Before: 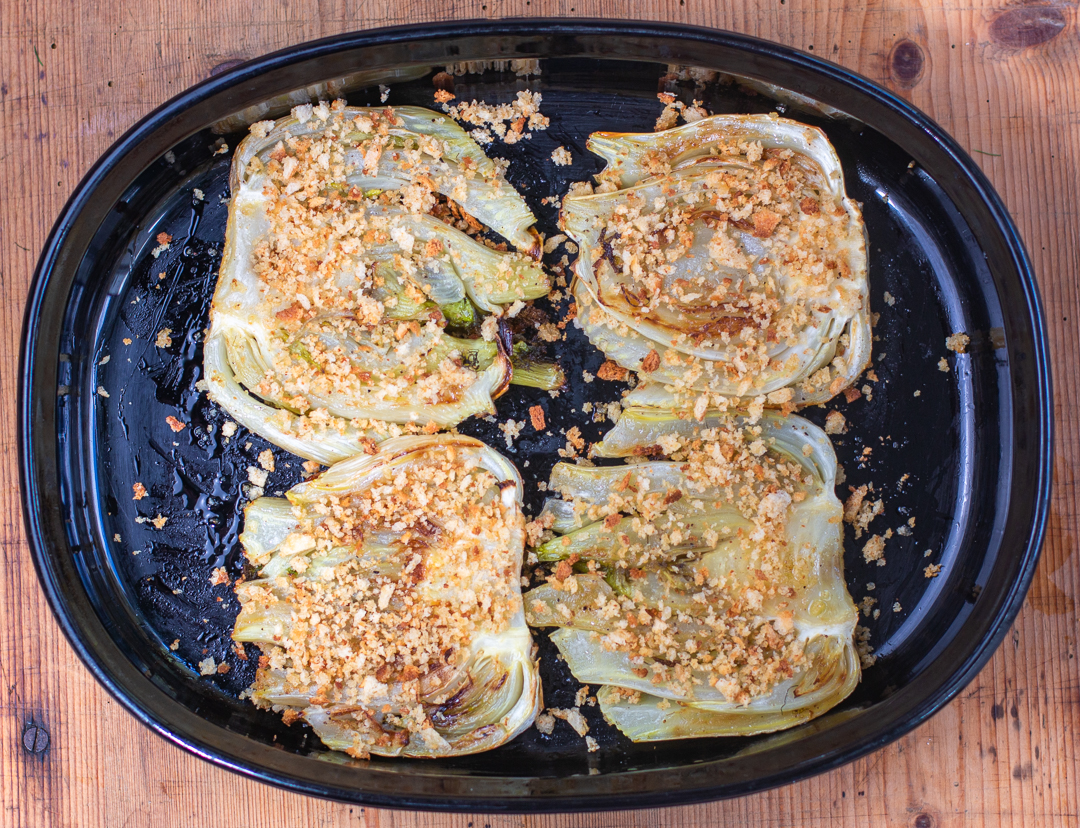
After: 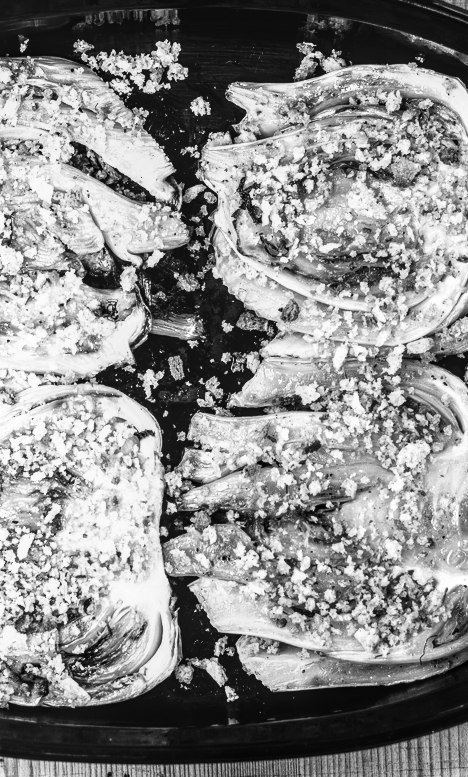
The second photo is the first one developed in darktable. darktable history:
local contrast: on, module defaults
exposure: compensate highlight preservation false
tone curve: curves: ch0 [(0, 0) (0.003, 0.001) (0.011, 0.005) (0.025, 0.01) (0.044, 0.016) (0.069, 0.019) (0.1, 0.024) (0.136, 0.03) (0.177, 0.045) (0.224, 0.071) (0.277, 0.122) (0.335, 0.202) (0.399, 0.326) (0.468, 0.471) (0.543, 0.638) (0.623, 0.798) (0.709, 0.913) (0.801, 0.97) (0.898, 0.983) (1, 1)], color space Lab, independent channels, preserve colors none
color calibration: output gray [0.246, 0.254, 0.501, 0], illuminant same as pipeline (D50), adaptation none (bypass), x 0.333, y 0.333, temperature 5018.29 K
color balance rgb: linear chroma grading › global chroma 15.614%, perceptual saturation grading › global saturation 14.606%, perceptual brilliance grading › global brilliance -1.048%, perceptual brilliance grading › highlights -1.276%, perceptual brilliance grading › mid-tones -1.1%, perceptual brilliance grading › shadows -1.429%
crop: left 33.495%, top 6.07%, right 23.114%
